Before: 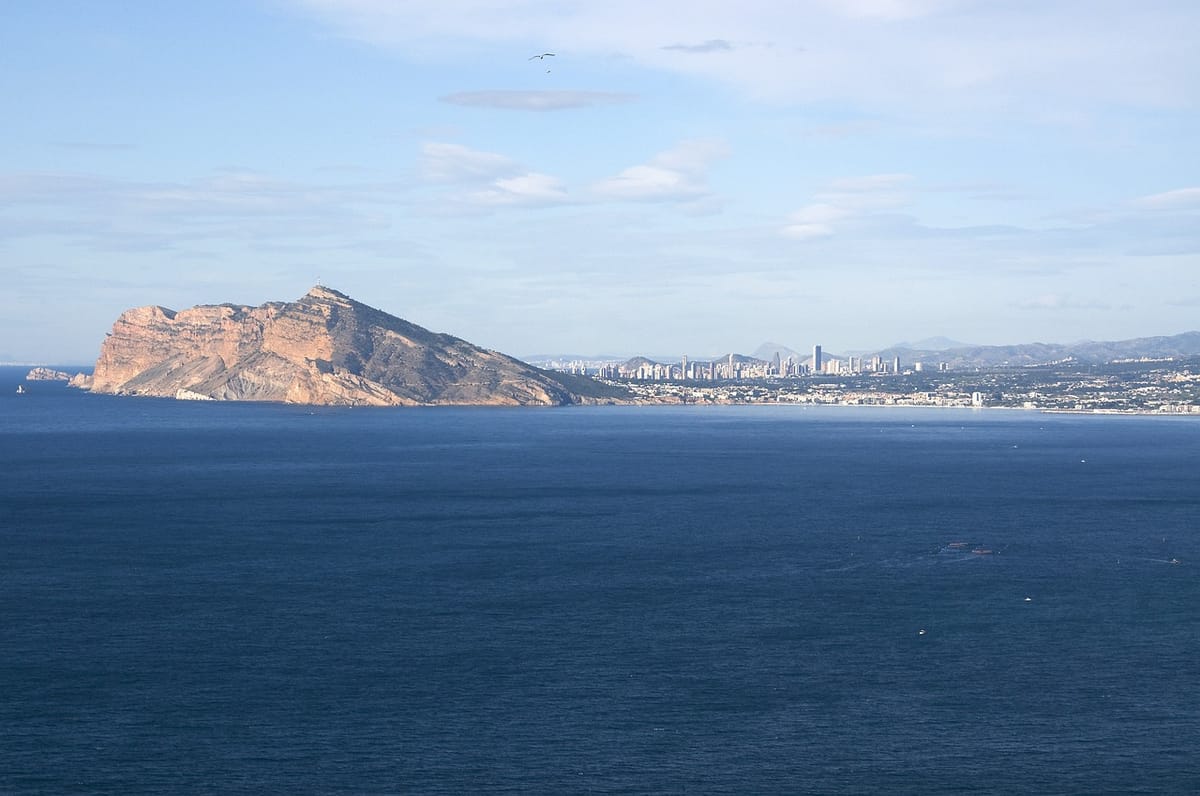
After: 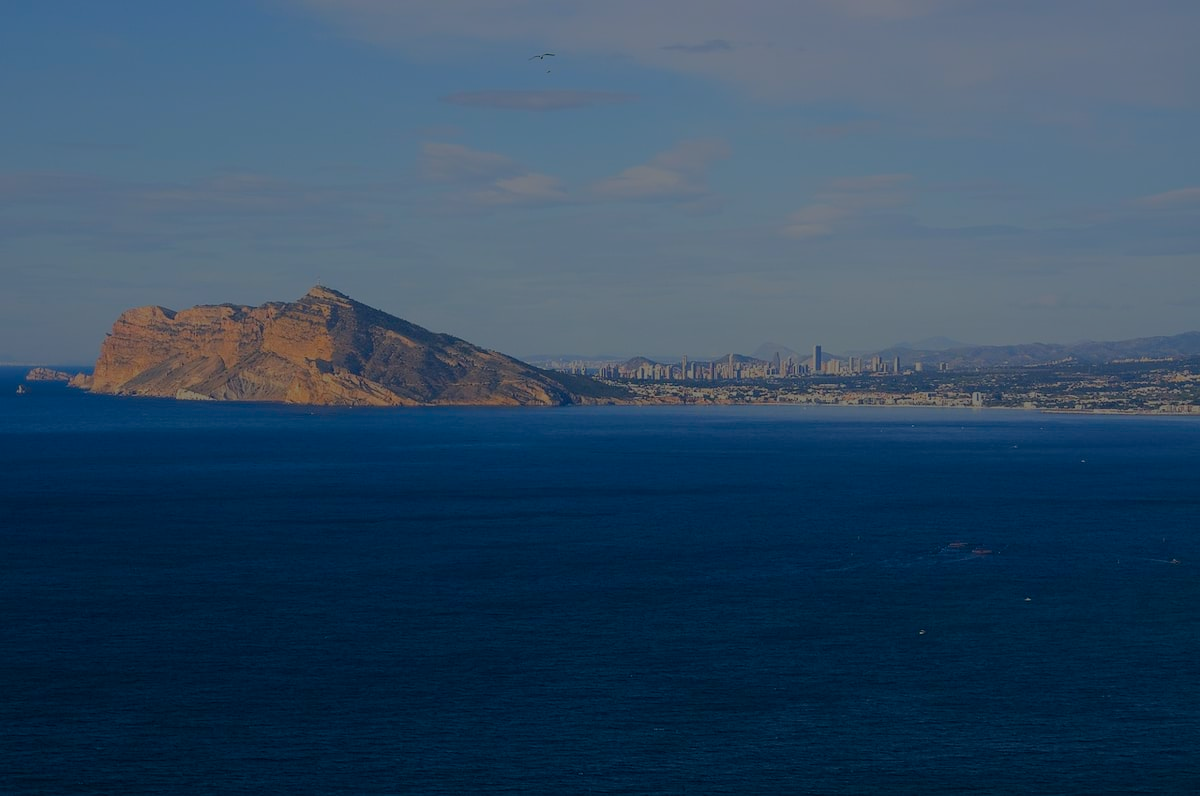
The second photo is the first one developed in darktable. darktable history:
color balance rgb: shadows lift › chroma 2.027%, shadows lift › hue 214.81°, power › luminance -3.664%, power › chroma 0.536%, power › hue 40.97°, highlights gain › luminance 9.554%, perceptual saturation grading › global saturation 30.071%, perceptual brilliance grading › global brilliance -48.167%, global vibrance 50.434%
